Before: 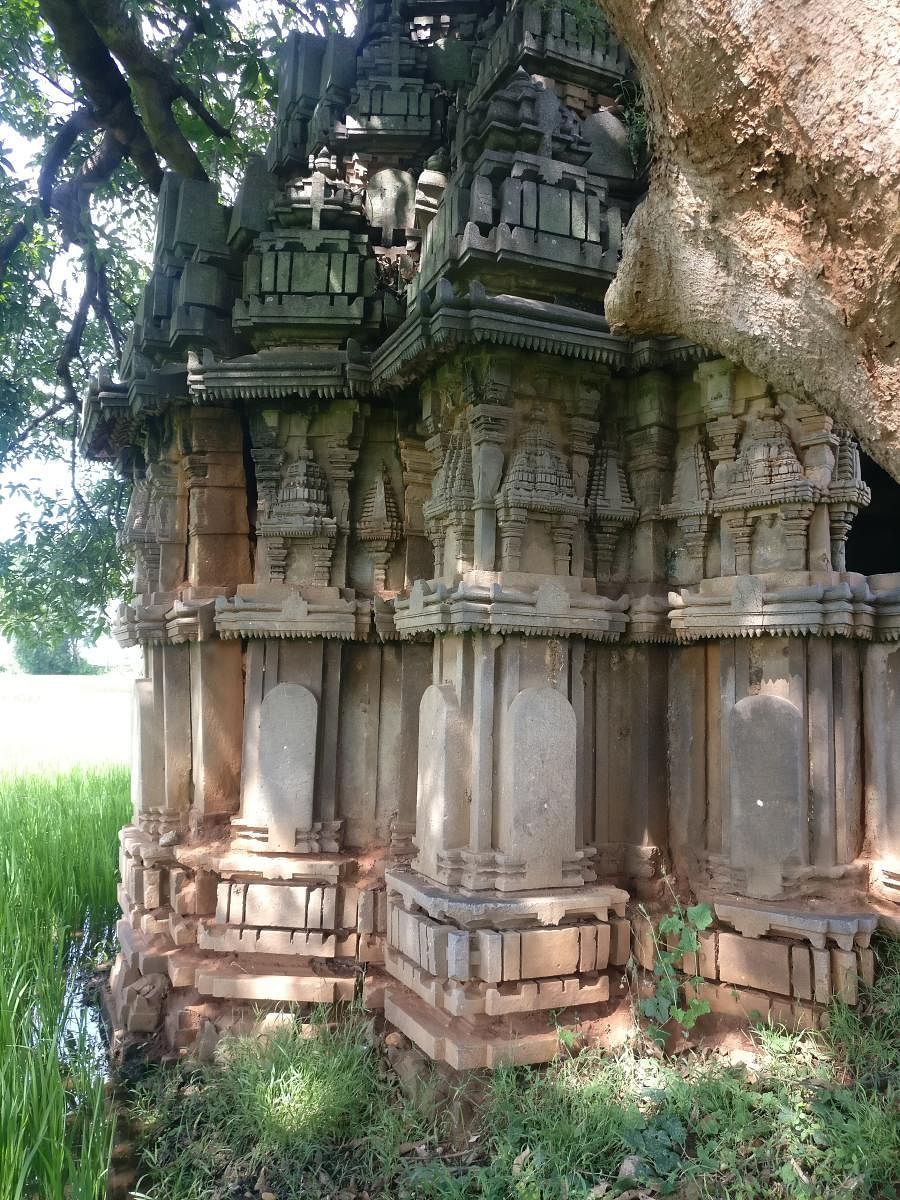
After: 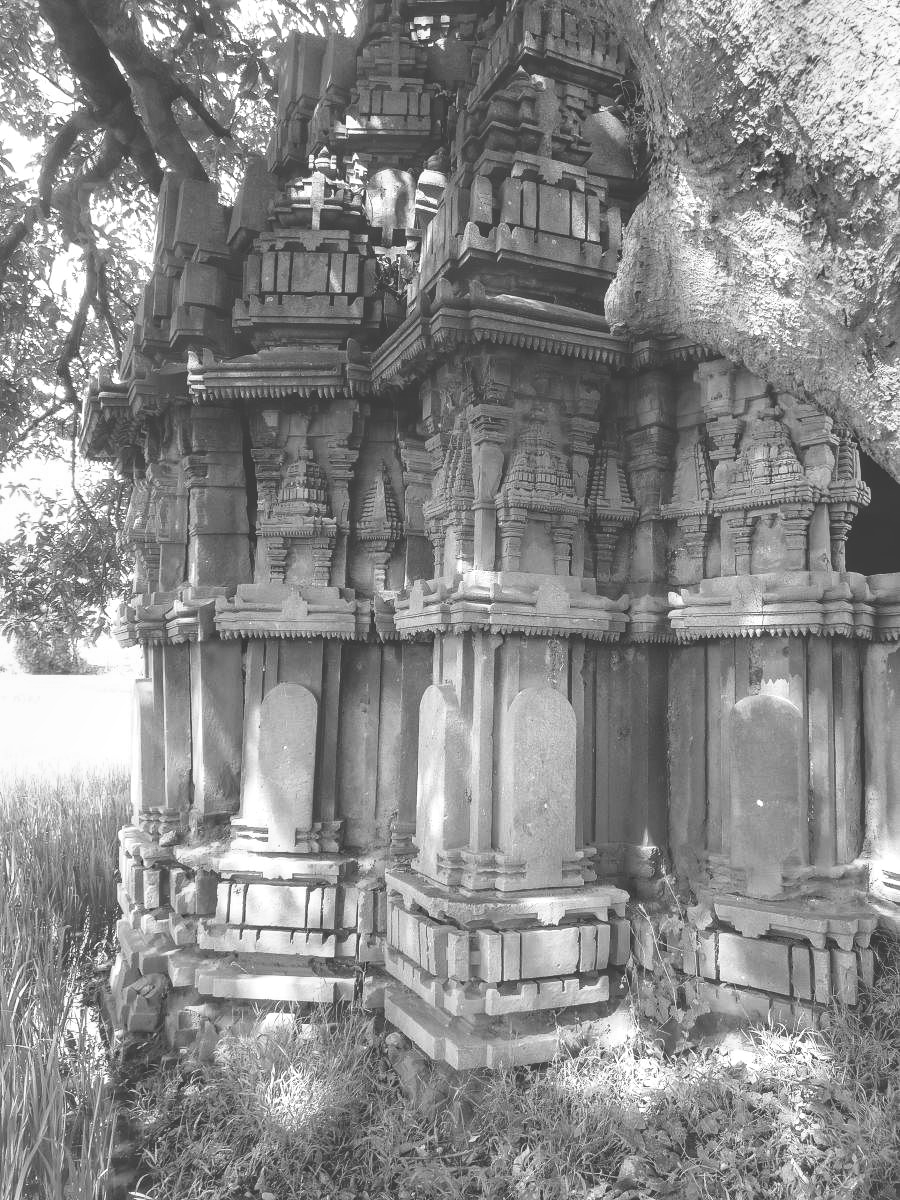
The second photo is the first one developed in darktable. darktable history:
exposure: black level correction -0.041, exposure 0.061 EV, compensate exposure bias true, compensate highlight preservation false
local contrast: on, module defaults
tone curve: curves: ch0 [(0, 0.021) (0.049, 0.044) (0.152, 0.14) (0.328, 0.377) (0.473, 0.543) (0.641, 0.705) (0.85, 0.894) (1, 0.969)]; ch1 [(0, 0) (0.302, 0.331) (0.433, 0.432) (0.472, 0.47) (0.502, 0.503) (0.527, 0.521) (0.564, 0.58) (0.614, 0.626) (0.677, 0.701) (0.859, 0.885) (1, 1)]; ch2 [(0, 0) (0.33, 0.301) (0.447, 0.44) (0.487, 0.496) (0.502, 0.516) (0.535, 0.563) (0.565, 0.593) (0.608, 0.638) (1, 1)], color space Lab, independent channels, preserve colors none
contrast brightness saturation: saturation -0.063
color zones: curves: ch1 [(0, -0.394) (0.143, -0.394) (0.286, -0.394) (0.429, -0.392) (0.571, -0.391) (0.714, -0.391) (0.857, -0.391) (1, -0.394)]
tone equalizer: smoothing diameter 24.88%, edges refinement/feathering 7.3, preserve details guided filter
shadows and highlights: shadows 58.91, soften with gaussian
